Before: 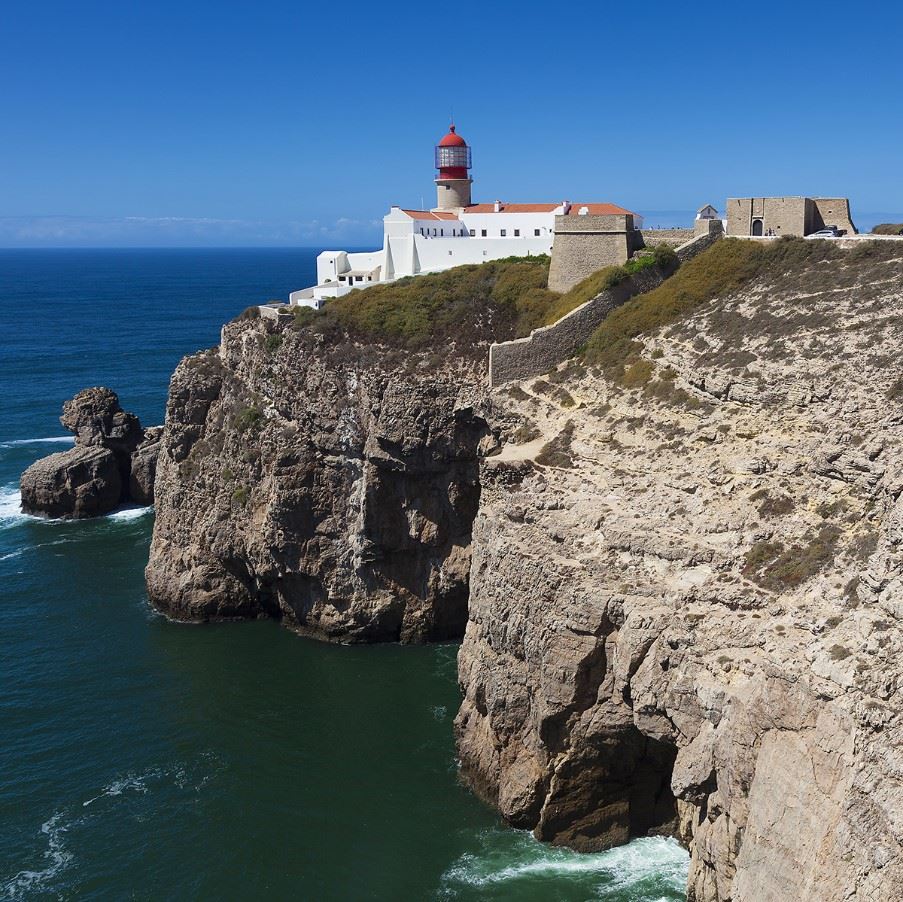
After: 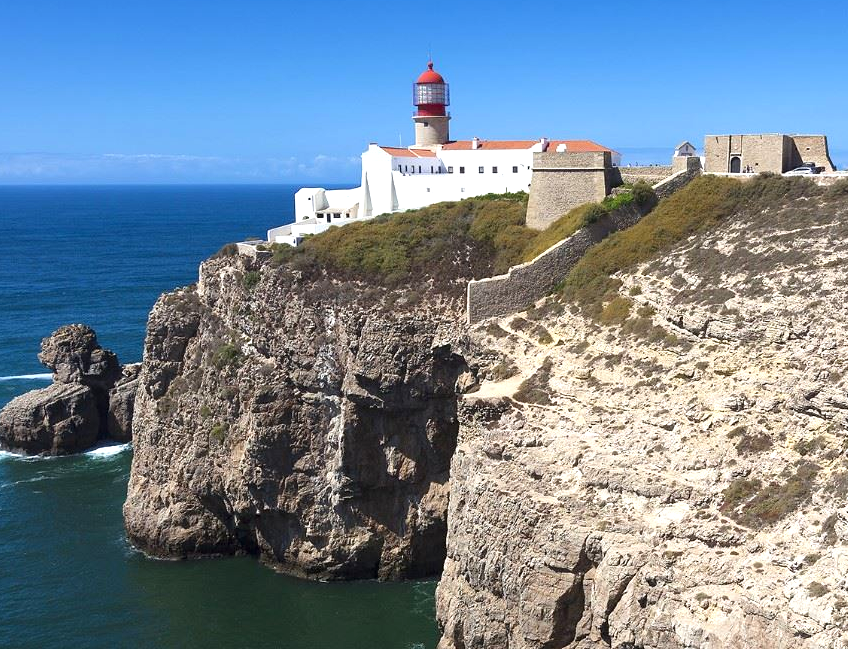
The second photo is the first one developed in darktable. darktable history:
exposure: exposure 0.631 EV, compensate highlight preservation false
crop: left 2.539%, top 7.051%, right 3.423%, bottom 20.298%
